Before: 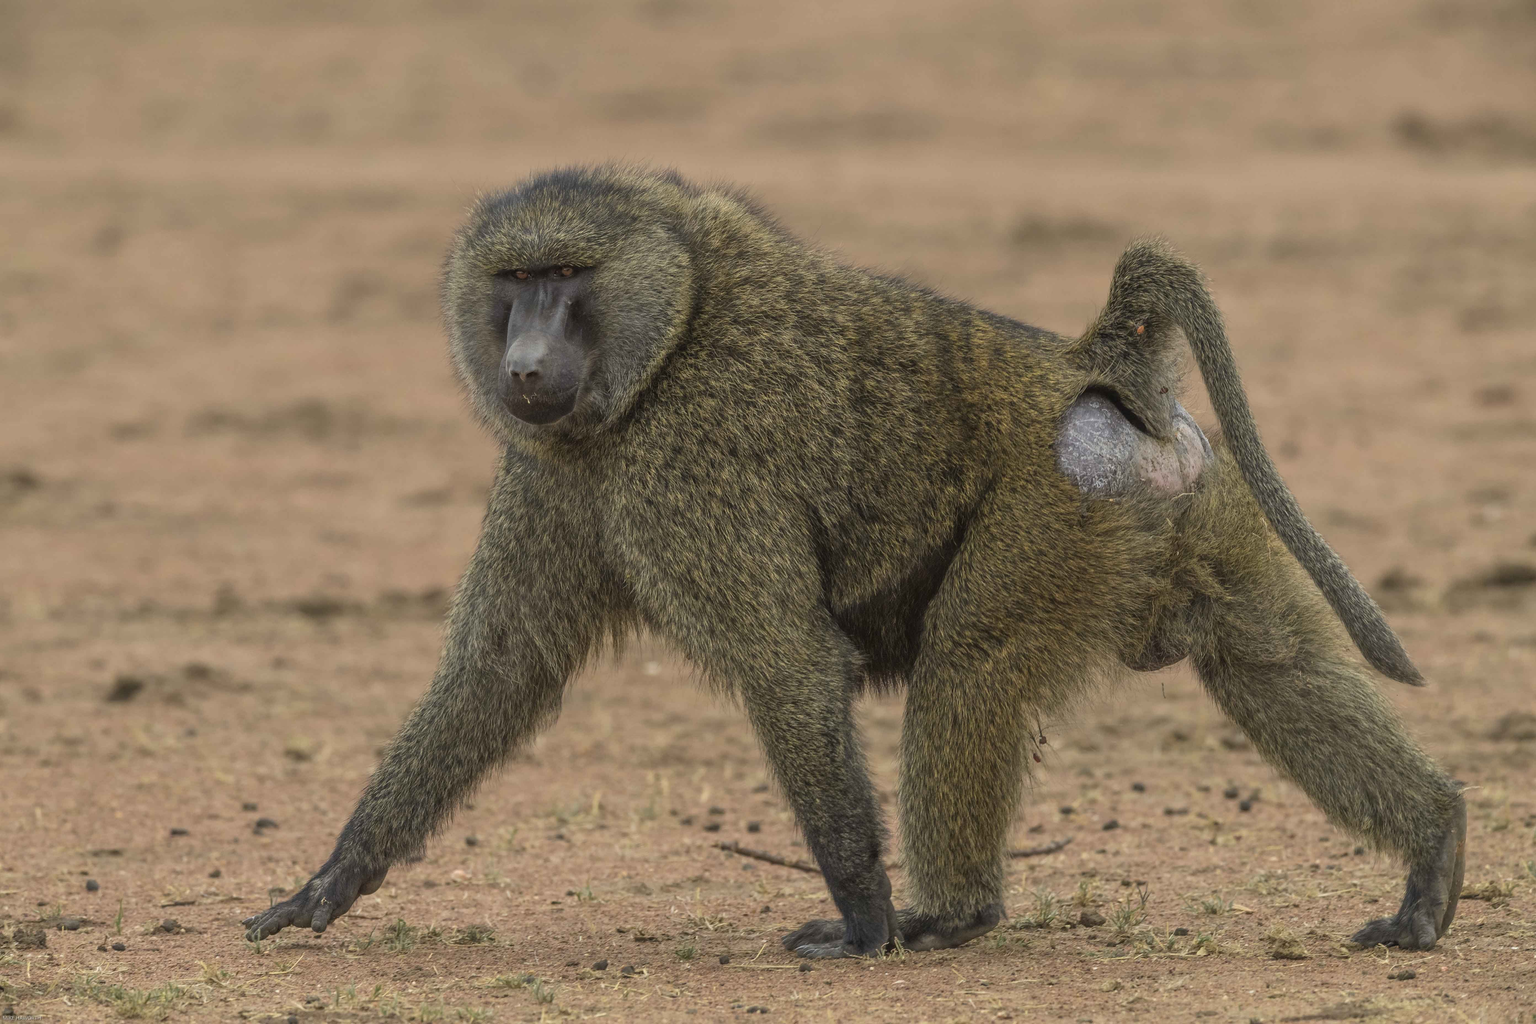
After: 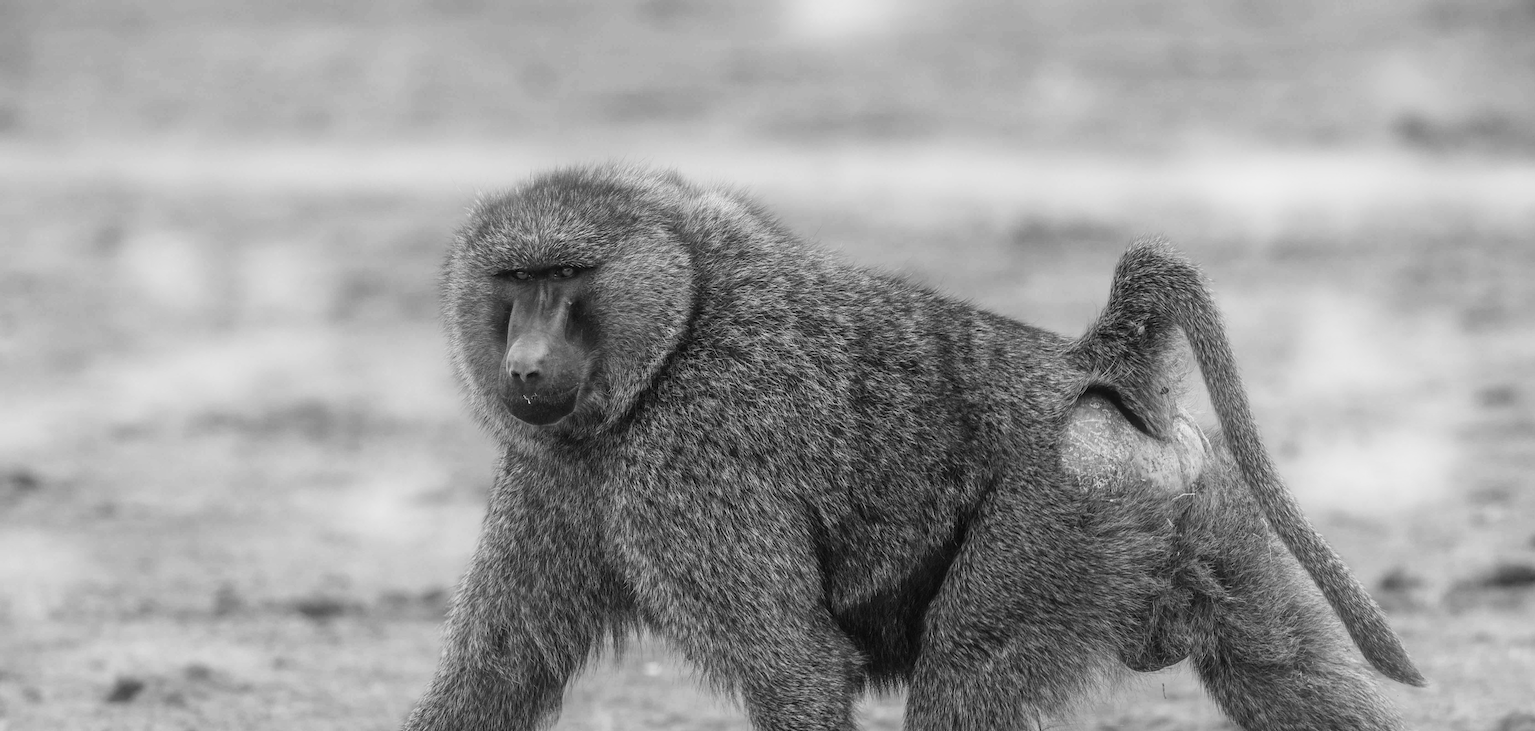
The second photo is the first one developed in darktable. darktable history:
tone curve: curves: ch0 [(0, 0) (0.051, 0.021) (0.11, 0.069) (0.249, 0.235) (0.452, 0.526) (0.596, 0.713) (0.703, 0.83) (0.851, 0.938) (1, 1)]; ch1 [(0, 0) (0.1, 0.038) (0.318, 0.221) (0.413, 0.325) (0.443, 0.412) (0.483, 0.474) (0.503, 0.501) (0.516, 0.517) (0.548, 0.568) (0.569, 0.599) (0.594, 0.634) (0.666, 0.701) (1, 1)]; ch2 [(0, 0) (0.453, 0.435) (0.479, 0.476) (0.504, 0.5) (0.529, 0.537) (0.556, 0.583) (0.584, 0.618) (0.824, 0.815) (1, 1)], color space Lab, independent channels, preserve colors none
crop: bottom 28.576%
monochrome: a 32, b 64, size 2.3, highlights 1
bloom: on, module defaults
